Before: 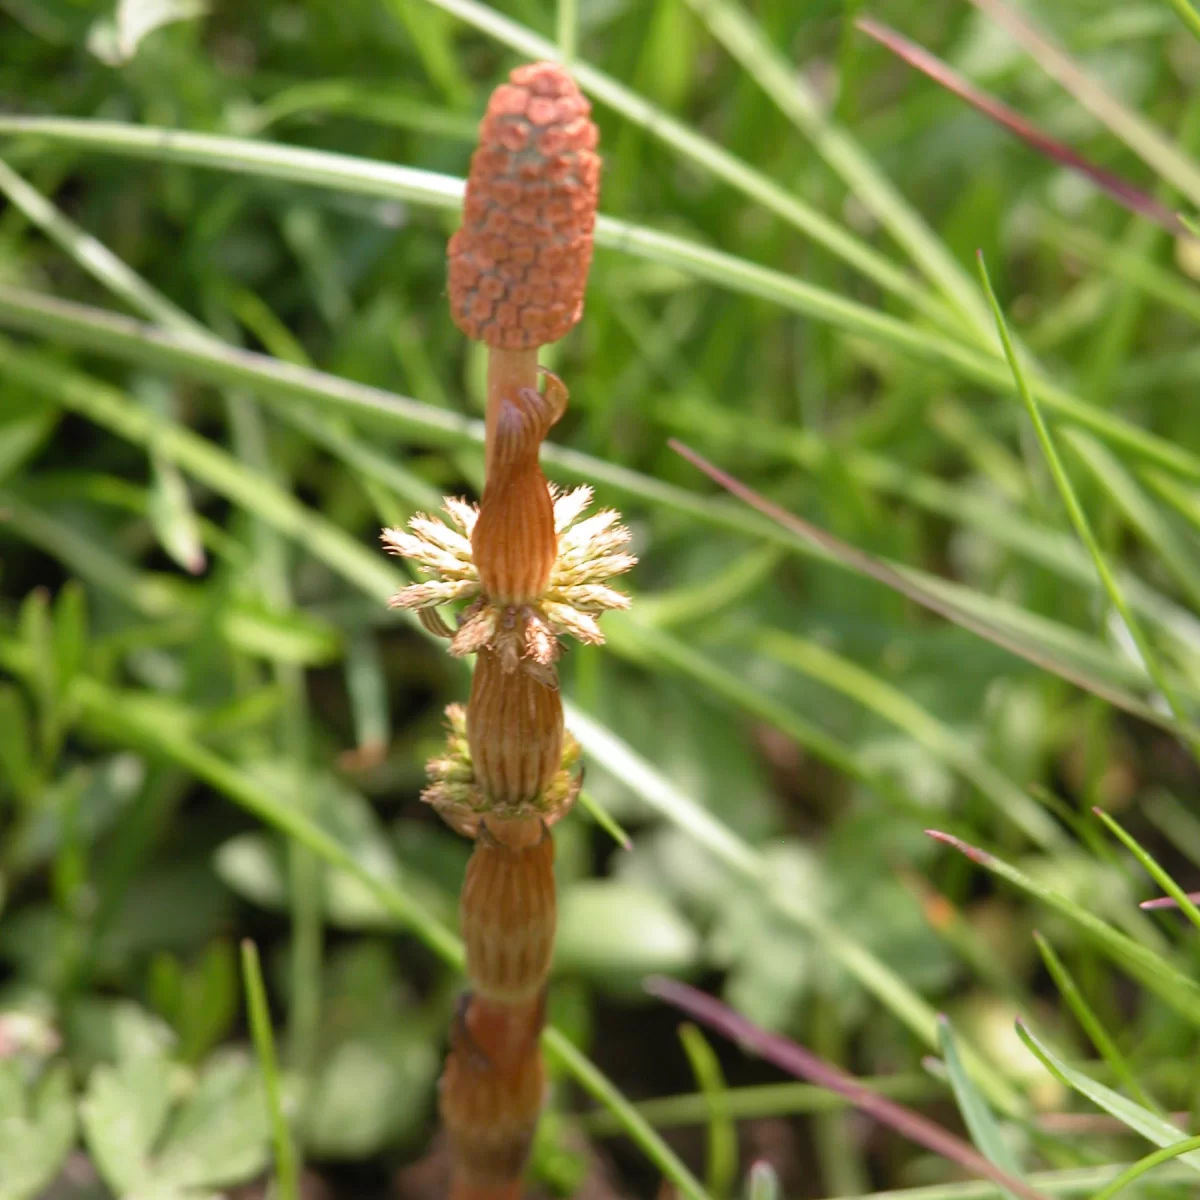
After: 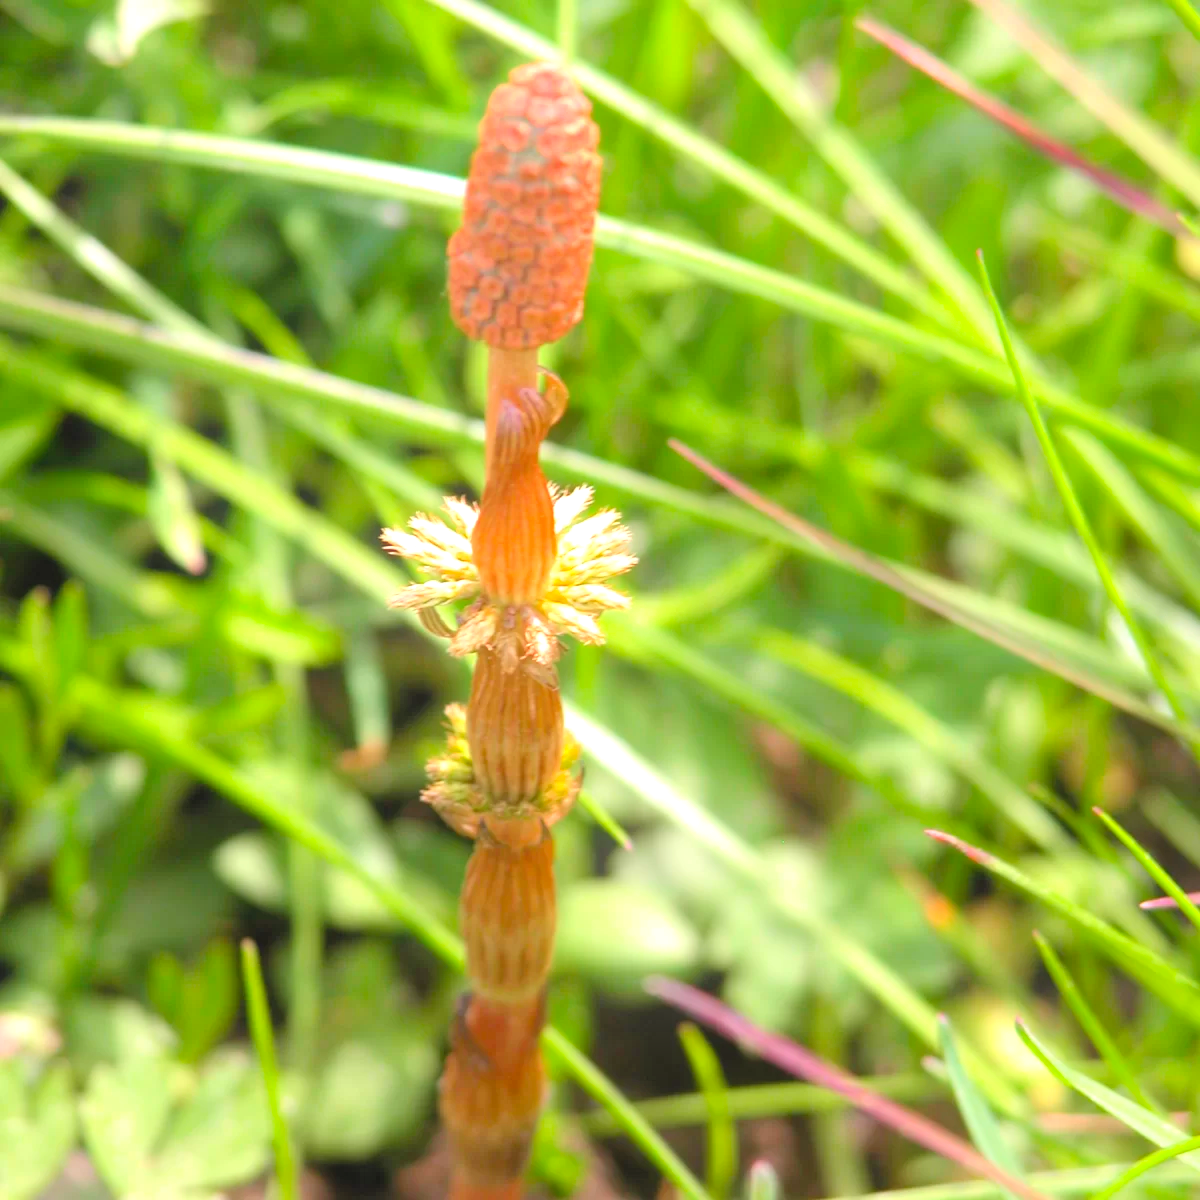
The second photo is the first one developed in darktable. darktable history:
exposure: exposure 0.556 EV, compensate highlight preservation false
bloom: size 13.65%, threshold 98.39%, strength 4.82%
contrast brightness saturation: contrast 0.07, brightness 0.18, saturation 0.4
